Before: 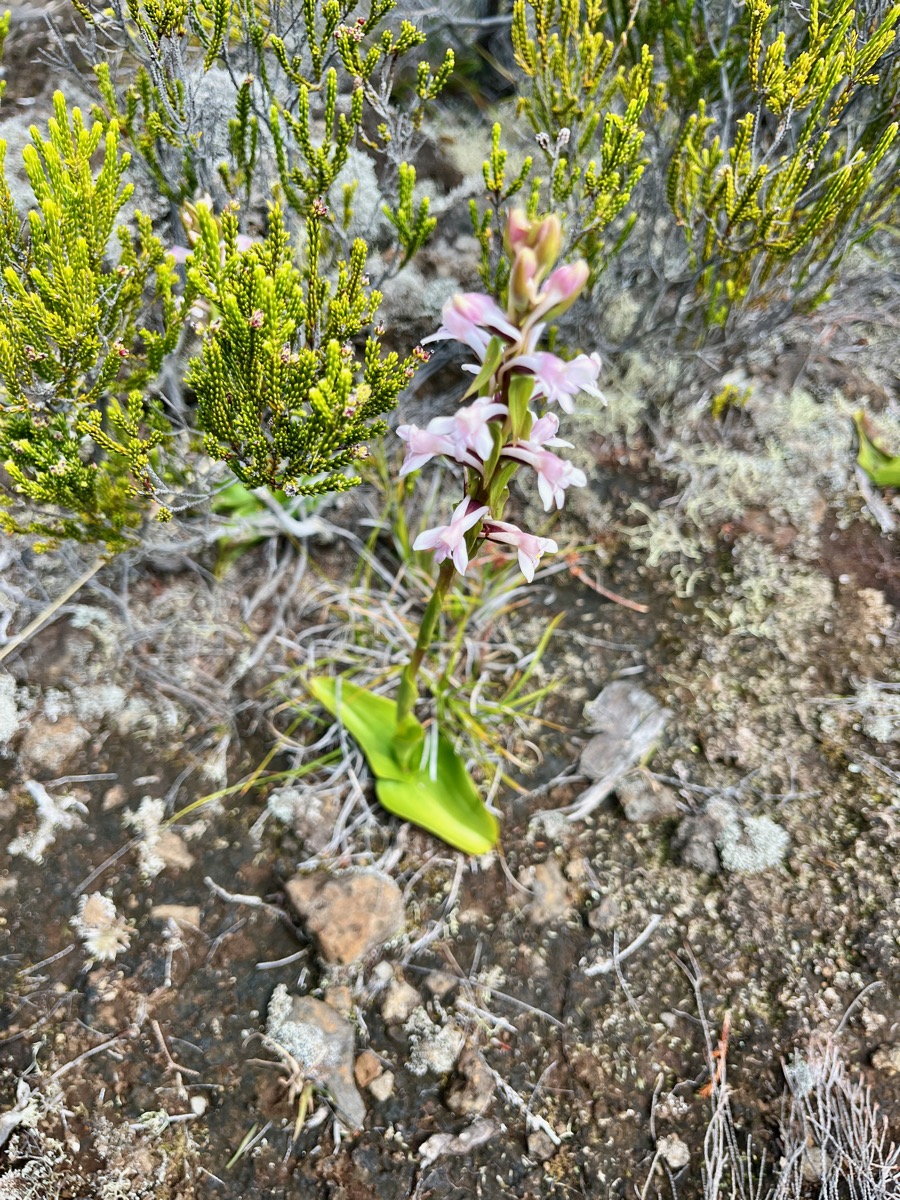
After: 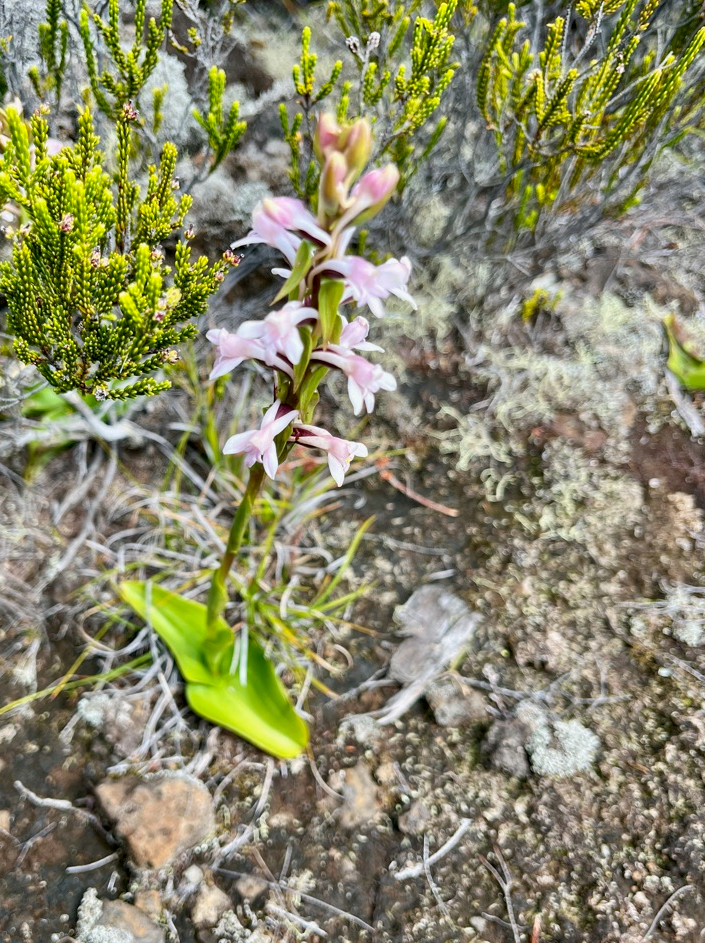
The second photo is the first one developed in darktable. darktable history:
crop and rotate: left 21.221%, top 8.019%, right 0.438%, bottom 13.354%
